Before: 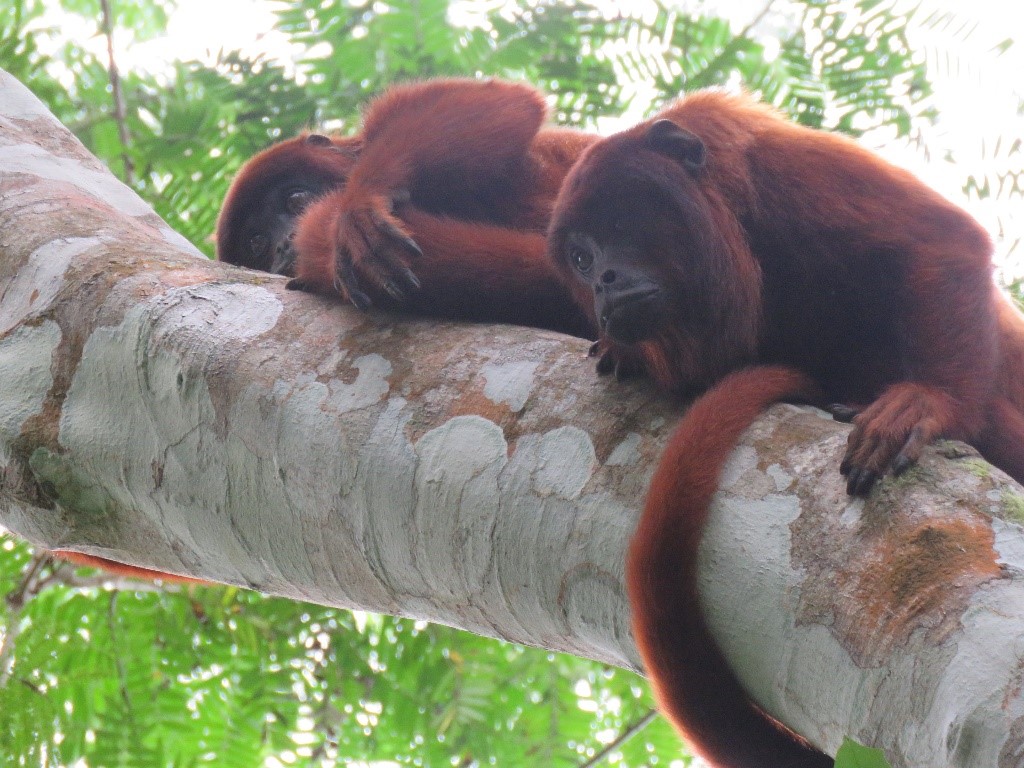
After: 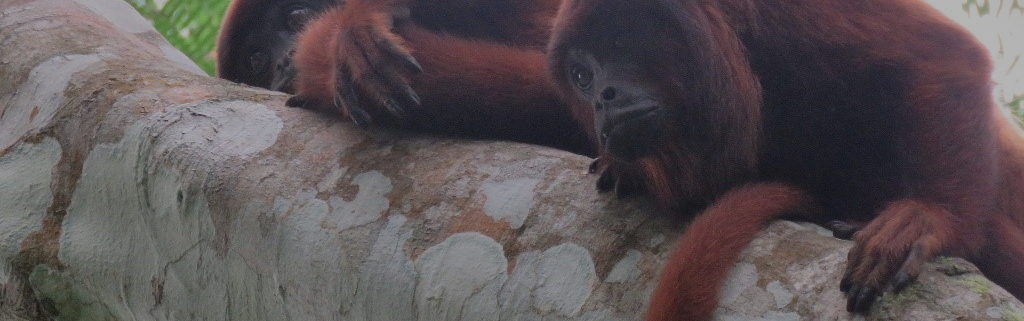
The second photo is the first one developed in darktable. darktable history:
levels: levels [0, 0.352, 0.703]
crop and rotate: top 23.84%, bottom 34.294%
shadows and highlights: shadows 30.63, highlights -63.22, shadows color adjustment 98%, highlights color adjustment 58.61%, soften with gaussian
color balance rgb: perceptual brilliance grading › global brilliance -48.39%
rotate and perspective: crop left 0, crop top 0
